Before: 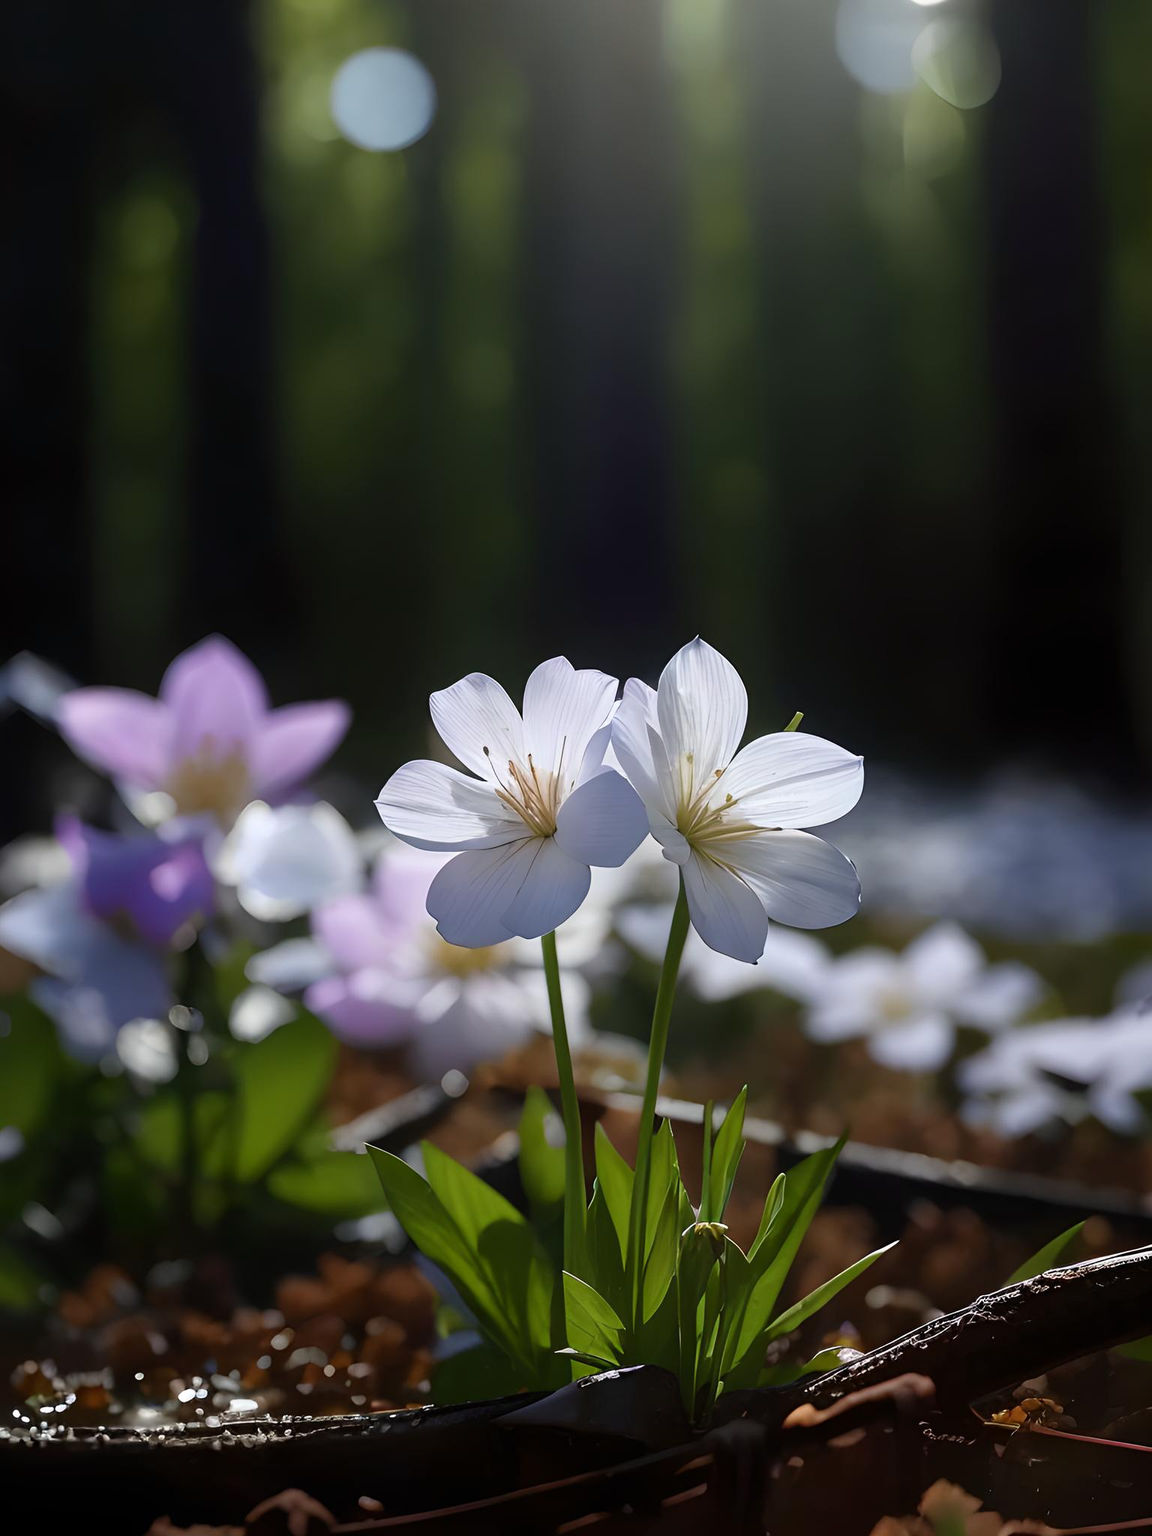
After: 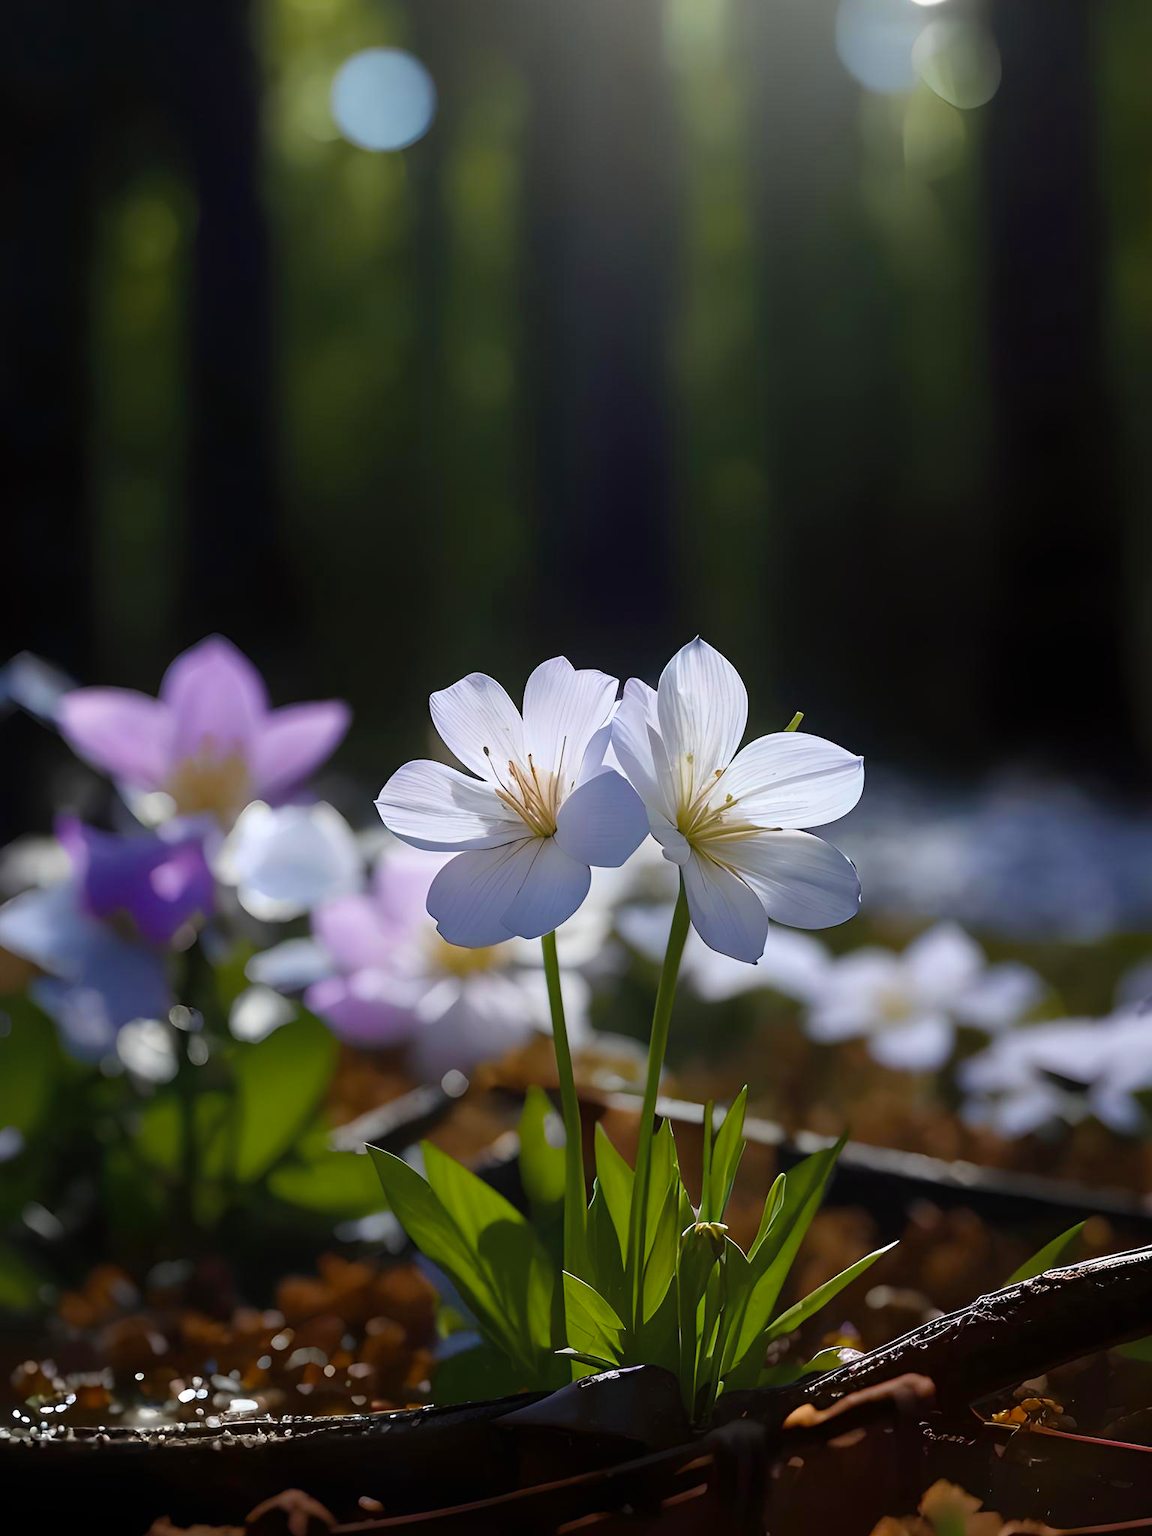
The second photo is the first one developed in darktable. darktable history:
velvia: strength 31.99%, mid-tones bias 0.202
color zones: curves: ch0 [(0, 0.5) (0.143, 0.5) (0.286, 0.5) (0.429, 0.504) (0.571, 0.5) (0.714, 0.509) (0.857, 0.5) (1, 0.5)]; ch1 [(0, 0.425) (0.143, 0.425) (0.286, 0.375) (0.429, 0.405) (0.571, 0.5) (0.714, 0.47) (0.857, 0.425) (1, 0.435)]; ch2 [(0, 0.5) (0.143, 0.5) (0.286, 0.5) (0.429, 0.517) (0.571, 0.5) (0.714, 0.51) (0.857, 0.5) (1, 0.5)]
